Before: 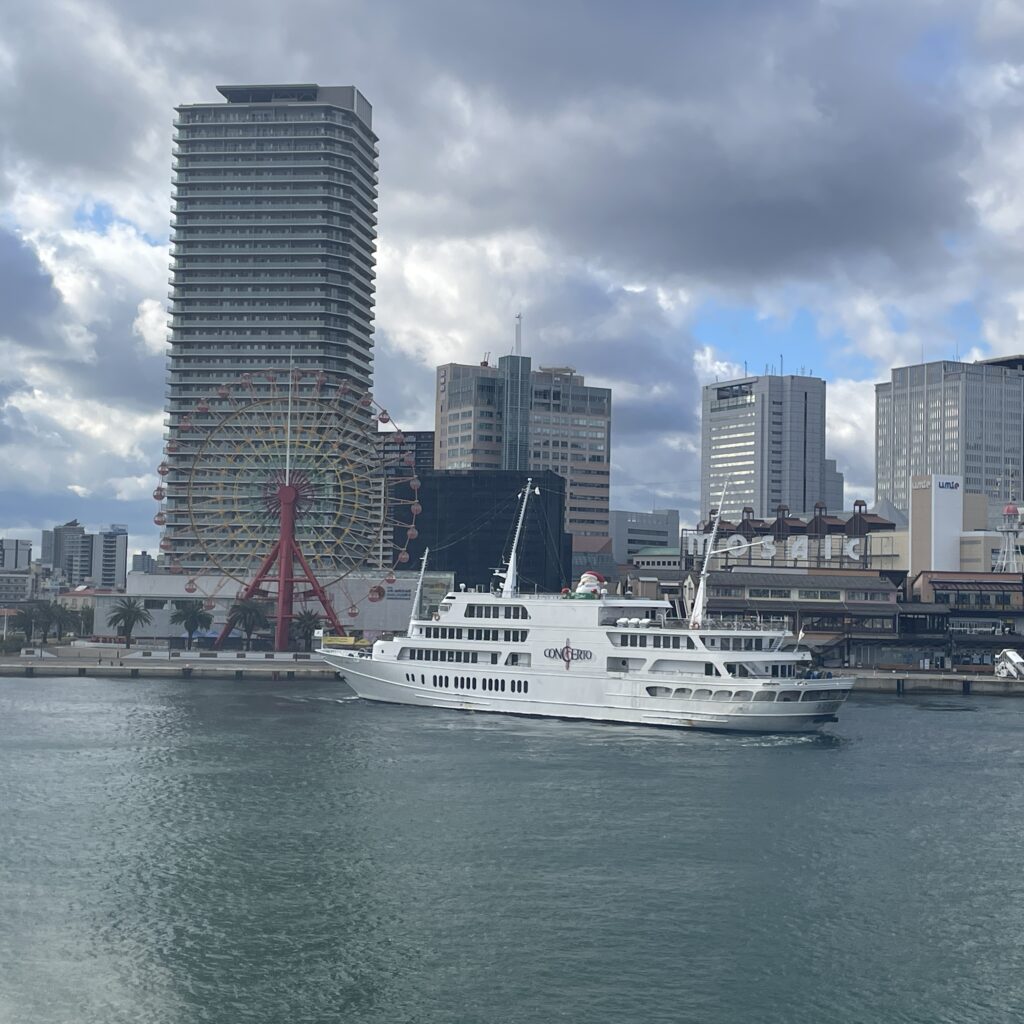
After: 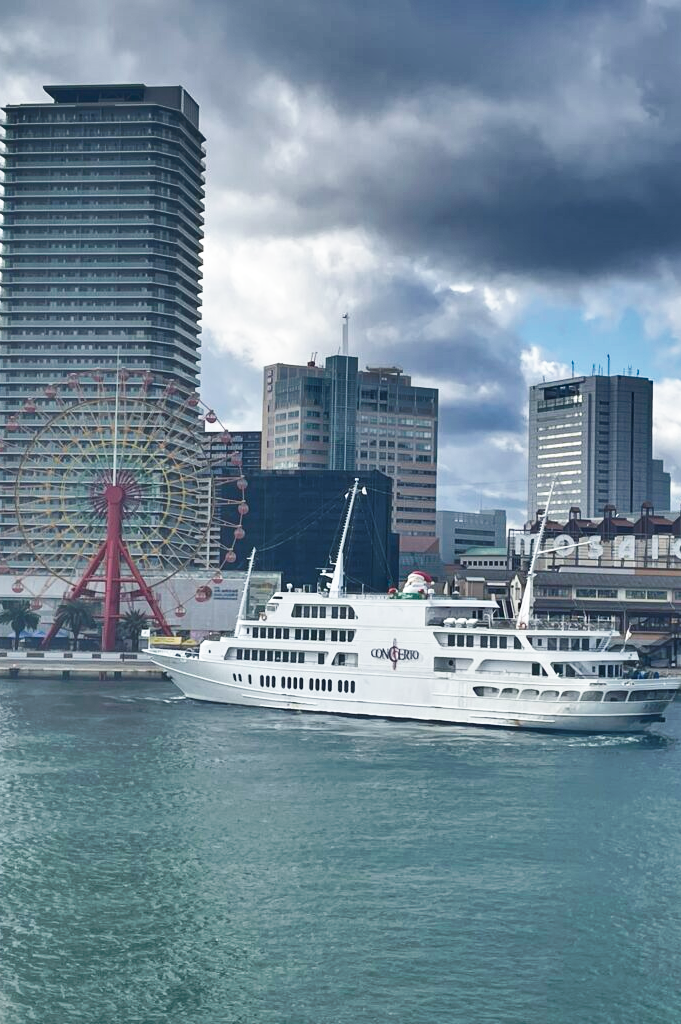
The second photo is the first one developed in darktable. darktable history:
crop: left 16.899%, right 16.556%
shadows and highlights: shadows 19.13, highlights -83.41, soften with gaussian
tone curve: curves: ch0 [(0, 0) (0.003, 0.011) (0.011, 0.02) (0.025, 0.032) (0.044, 0.046) (0.069, 0.071) (0.1, 0.107) (0.136, 0.144) (0.177, 0.189) (0.224, 0.244) (0.277, 0.309) (0.335, 0.398) (0.399, 0.477) (0.468, 0.583) (0.543, 0.675) (0.623, 0.772) (0.709, 0.855) (0.801, 0.926) (0.898, 0.979) (1, 1)], preserve colors none
